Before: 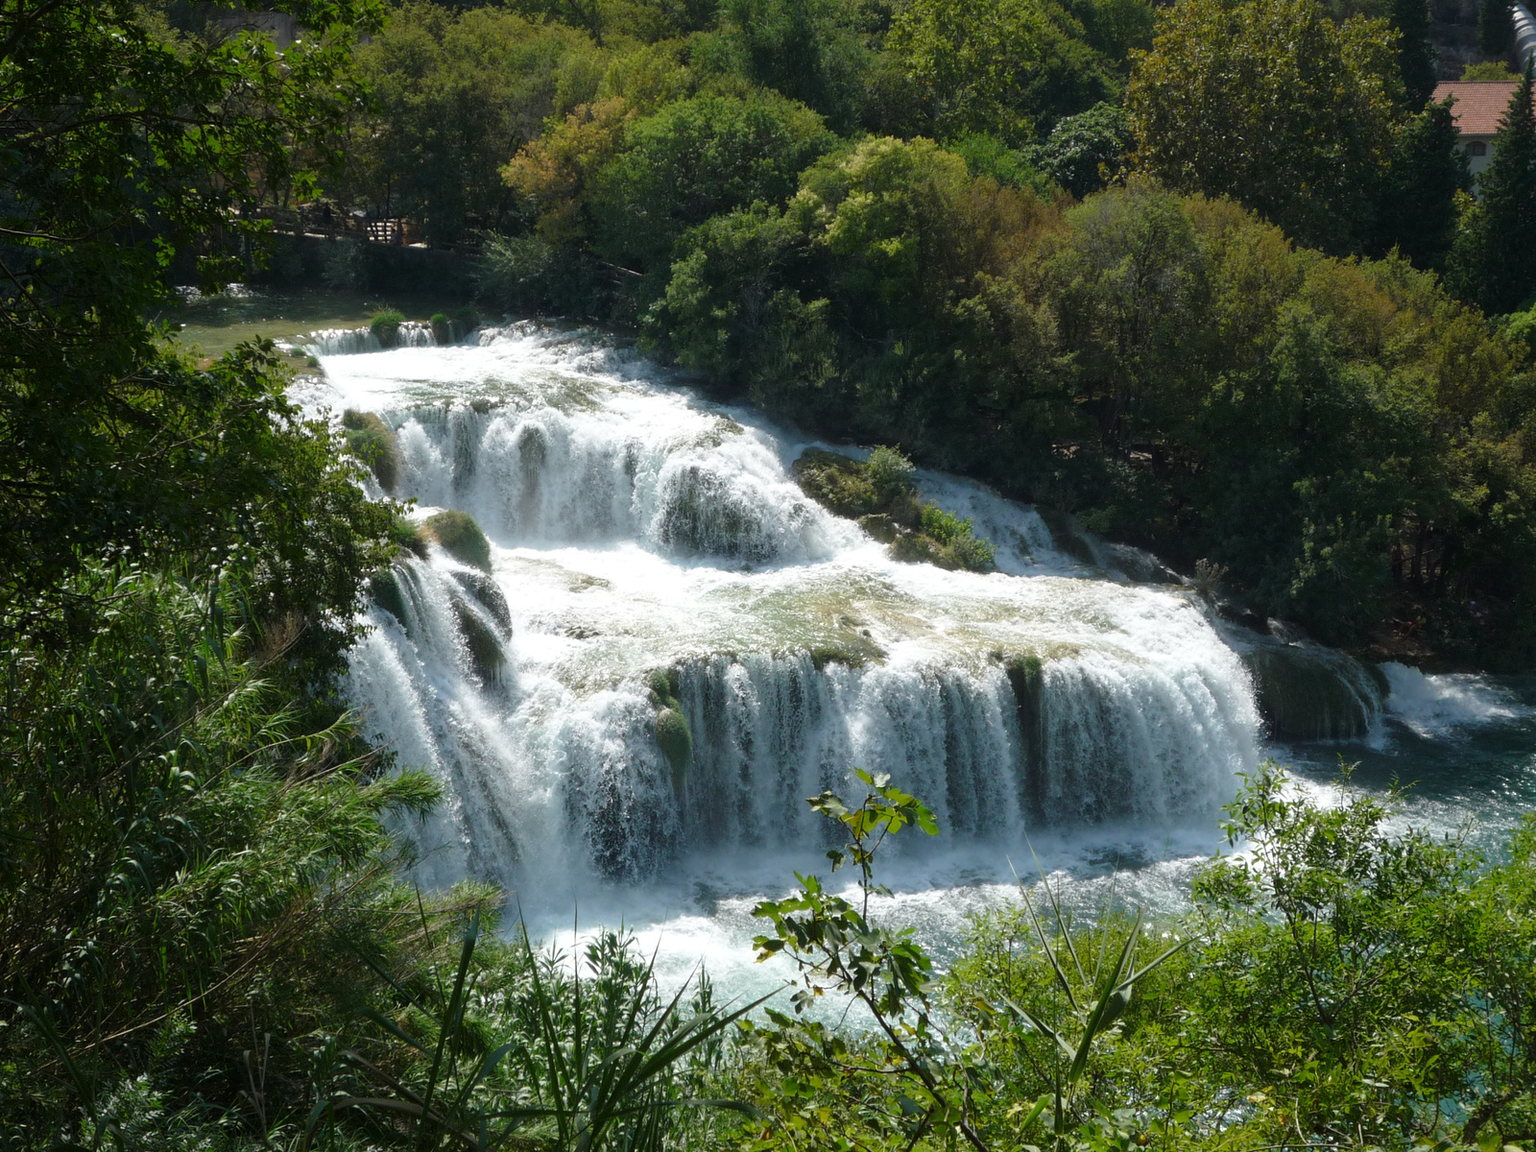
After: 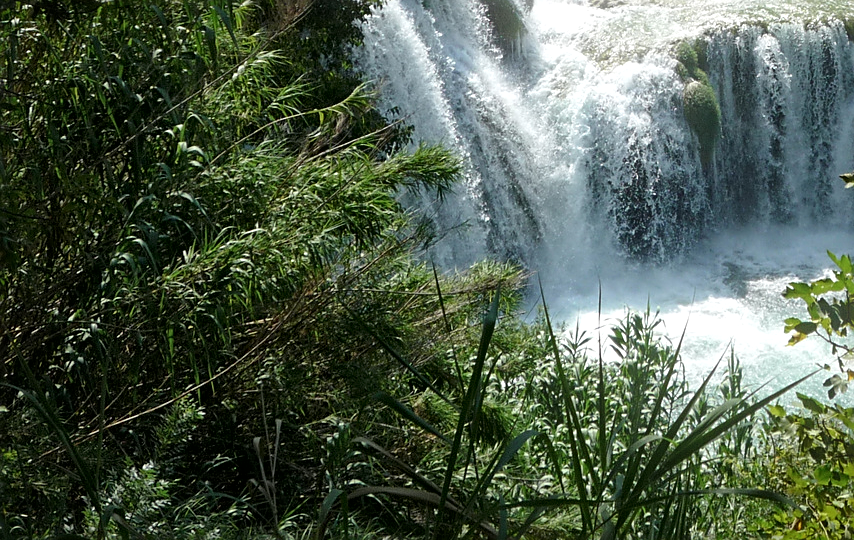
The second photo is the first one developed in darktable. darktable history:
bloom: size 15%, threshold 97%, strength 7%
crop and rotate: top 54.778%, right 46.61%, bottom 0.159%
sharpen: on, module defaults
local contrast: mode bilateral grid, contrast 25, coarseness 47, detail 151%, midtone range 0.2
